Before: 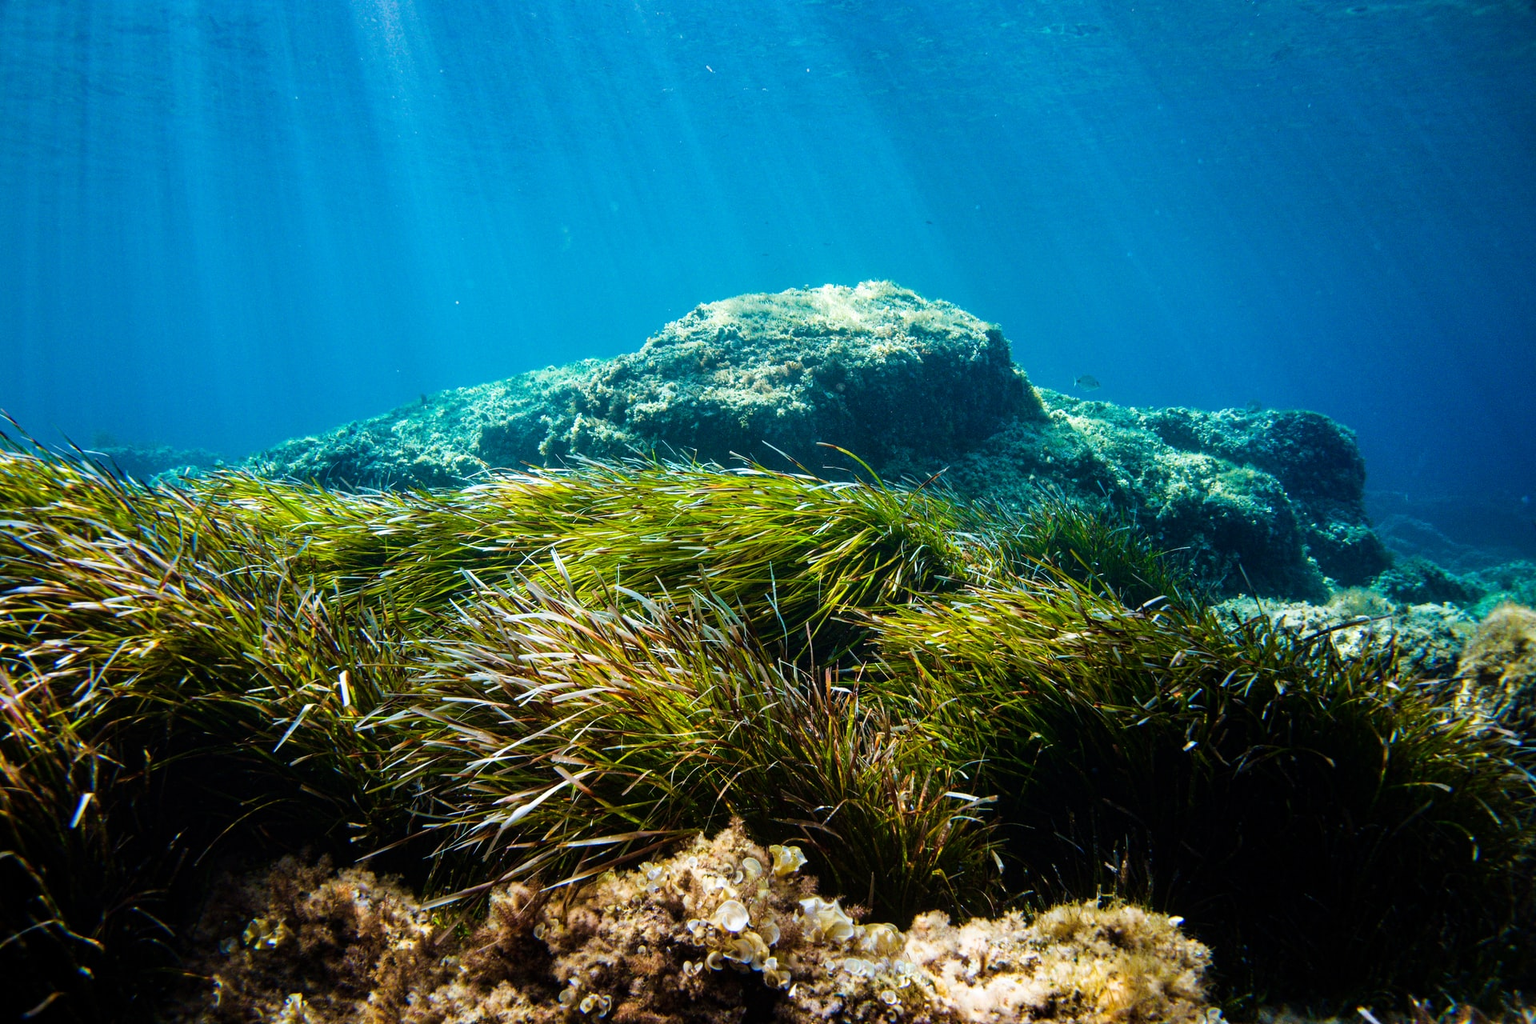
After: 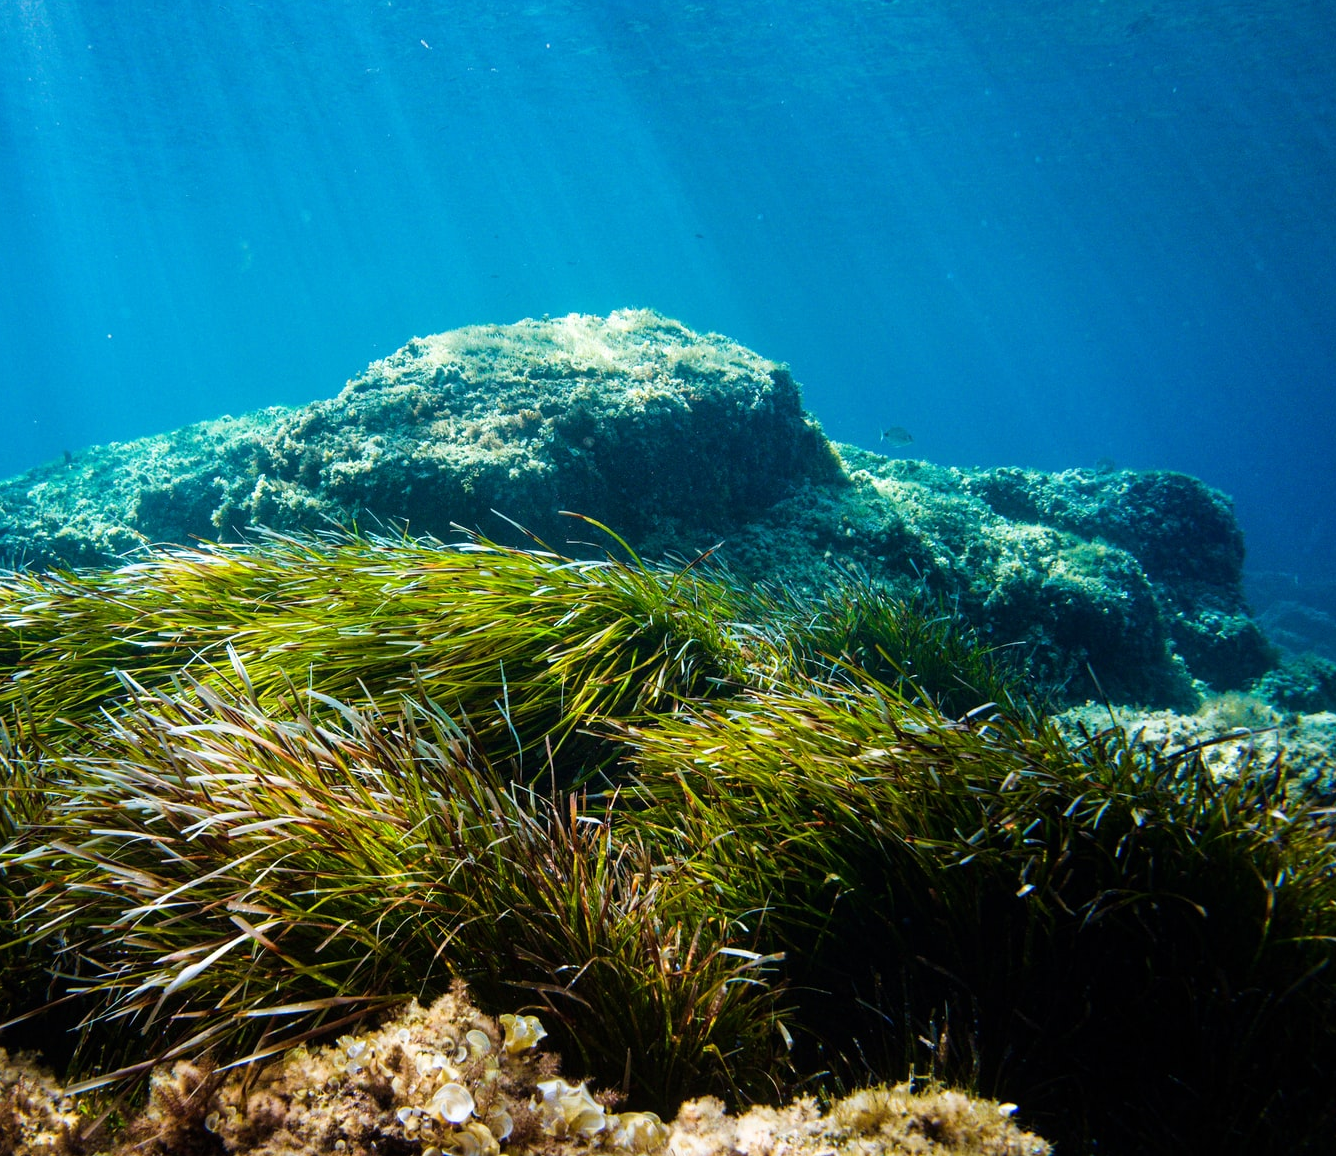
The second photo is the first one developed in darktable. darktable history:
crop and rotate: left 24.071%, top 3.338%, right 6.307%, bottom 6.337%
